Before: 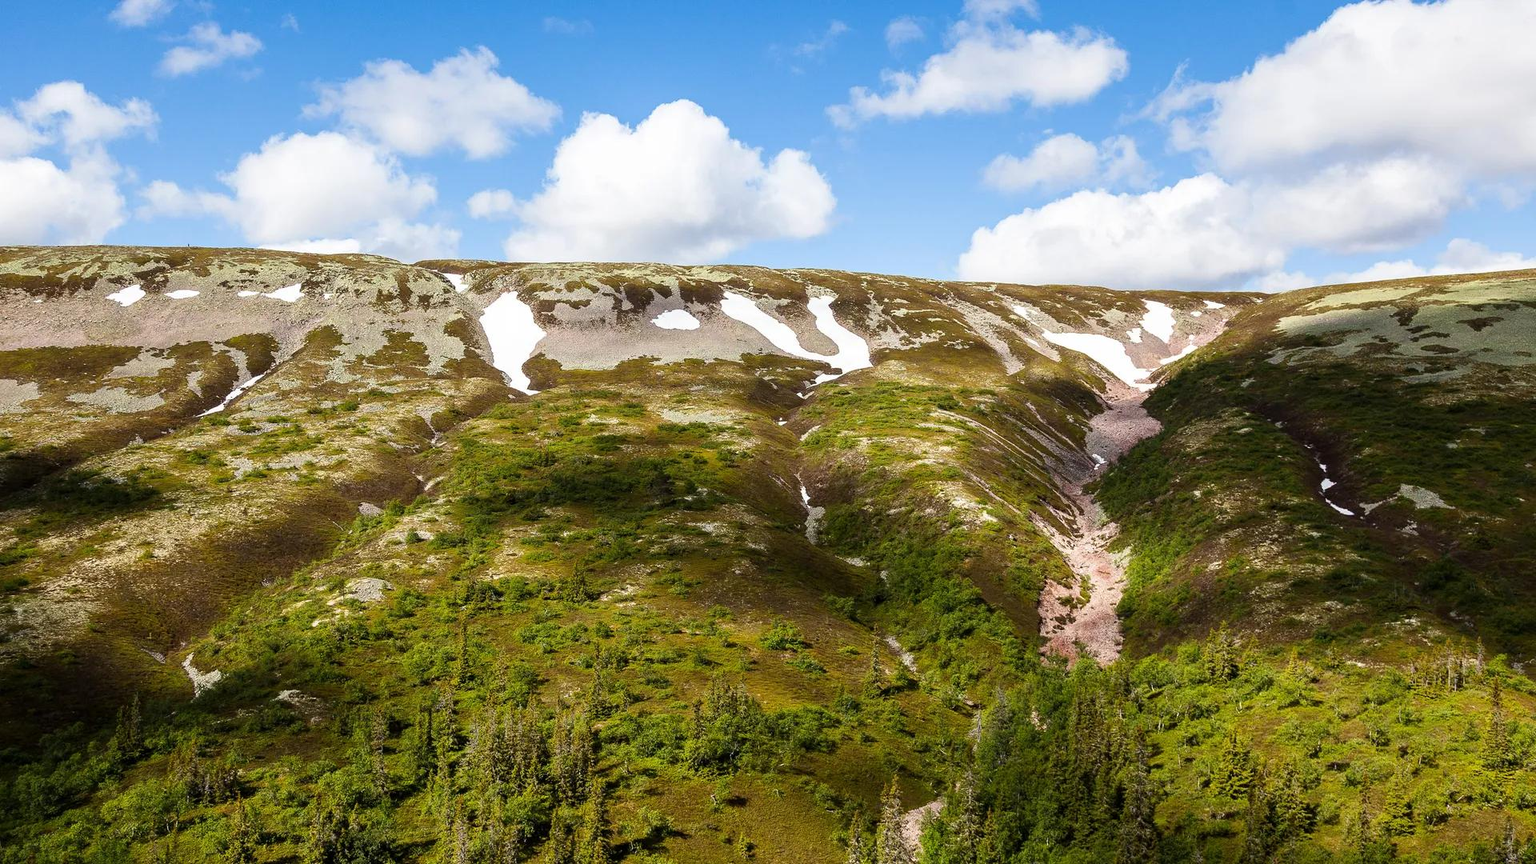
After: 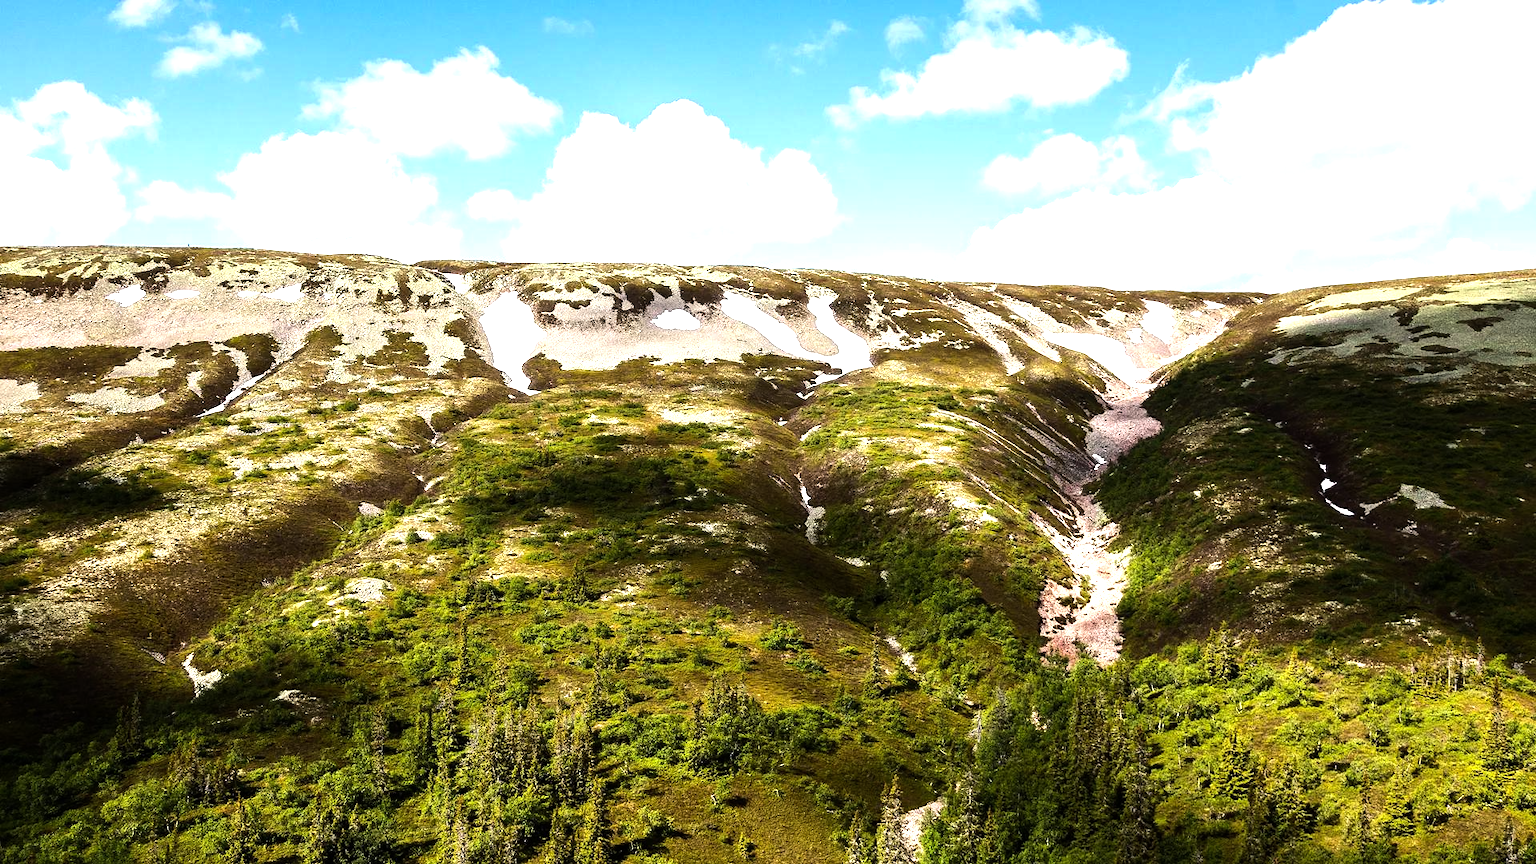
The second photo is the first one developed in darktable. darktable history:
tone equalizer: -8 EV -1.08 EV, -7 EV -1.01 EV, -6 EV -0.867 EV, -5 EV -0.578 EV, -3 EV 0.578 EV, -2 EV 0.867 EV, -1 EV 1.01 EV, +0 EV 1.08 EV, edges refinement/feathering 500, mask exposure compensation -1.57 EV, preserve details no
levels: levels [0, 0.476, 0.951]
